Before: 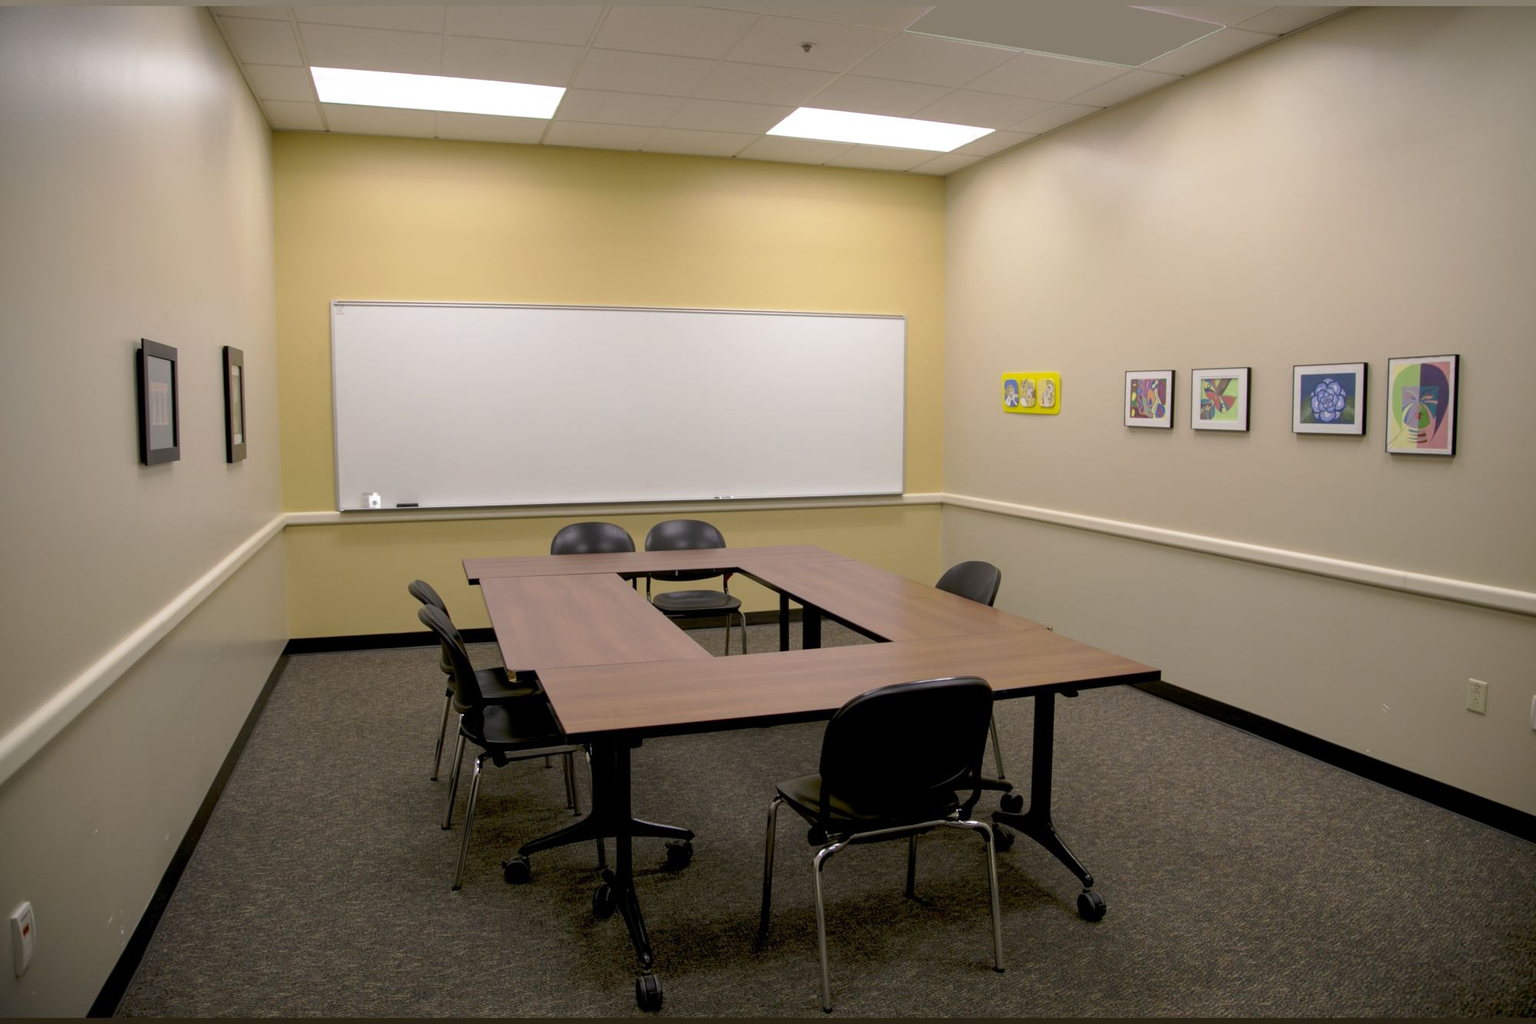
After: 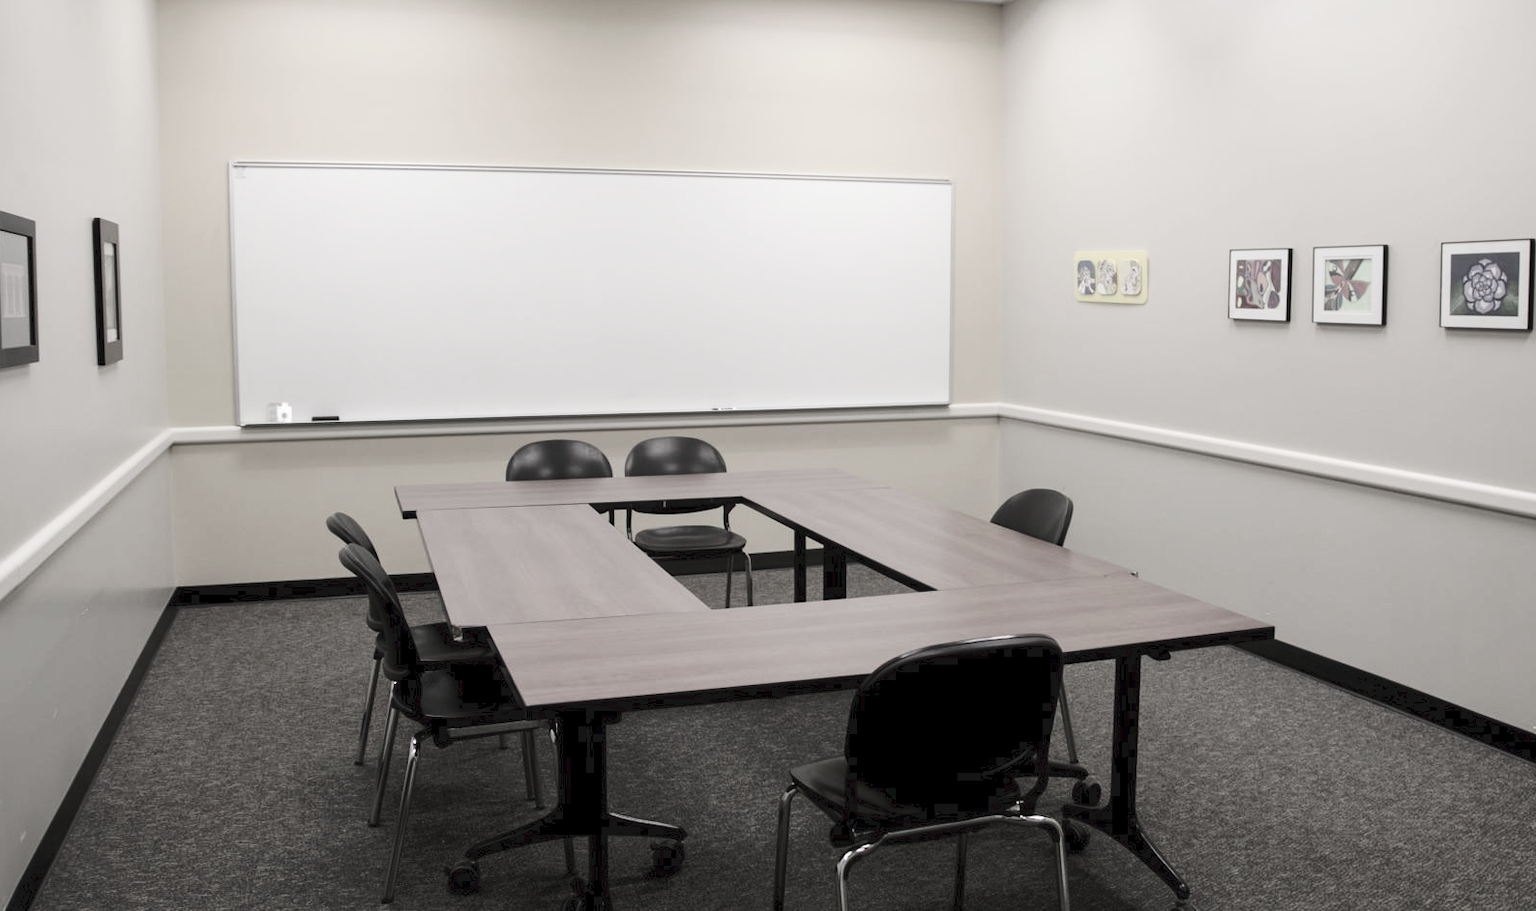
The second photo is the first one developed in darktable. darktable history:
contrast brightness saturation: contrast 0.15, brightness 0.05
color contrast: green-magenta contrast 0.3, blue-yellow contrast 0.15
crop: left 9.712%, top 16.928%, right 10.845%, bottom 12.332%
tone curve: curves: ch0 [(0, 0) (0.003, 0.065) (0.011, 0.072) (0.025, 0.09) (0.044, 0.104) (0.069, 0.116) (0.1, 0.127) (0.136, 0.15) (0.177, 0.184) (0.224, 0.223) (0.277, 0.28) (0.335, 0.361) (0.399, 0.443) (0.468, 0.525) (0.543, 0.616) (0.623, 0.713) (0.709, 0.79) (0.801, 0.866) (0.898, 0.933) (1, 1)], preserve colors none
